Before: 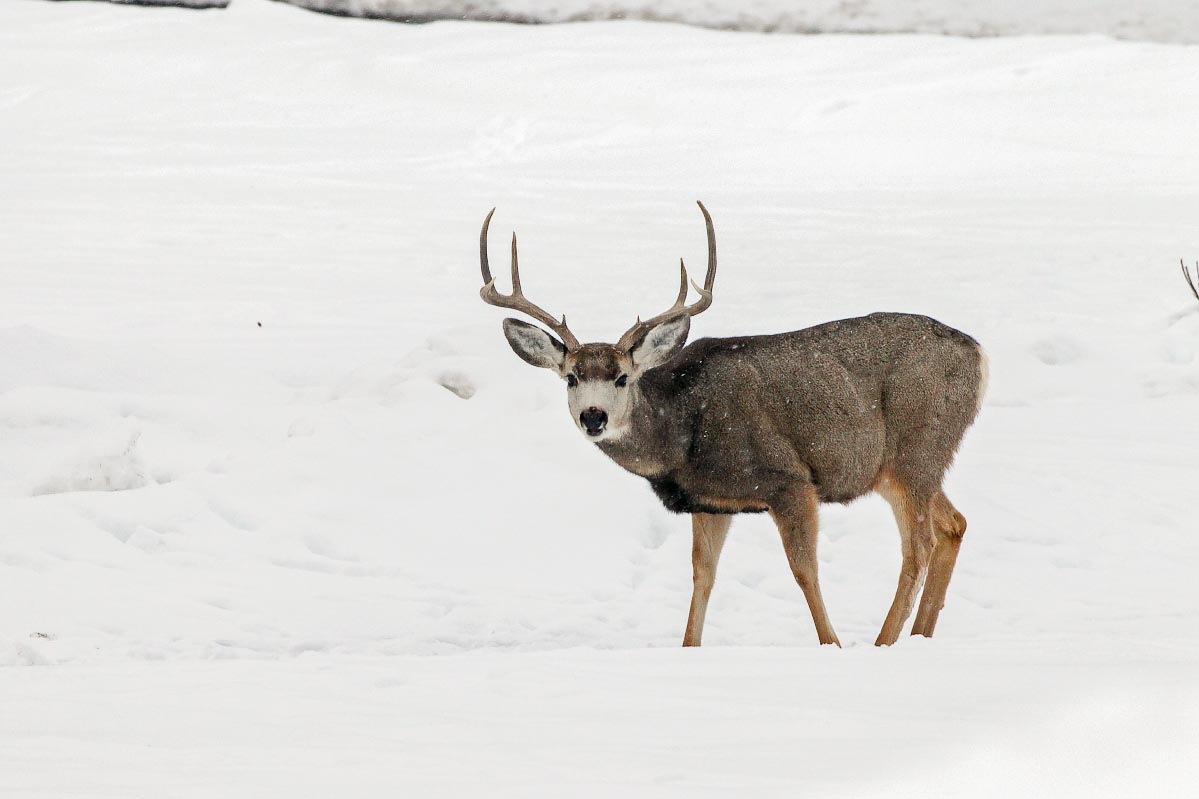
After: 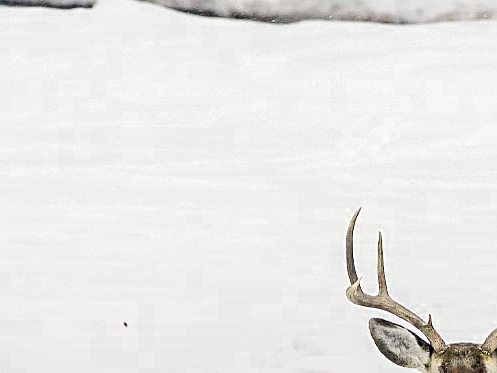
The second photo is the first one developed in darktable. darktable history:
crop and rotate: left 11.189%, top 0.111%, right 47.313%, bottom 53.146%
color balance rgb: linear chroma grading › global chroma 2.837%, perceptual saturation grading › global saturation 20%, perceptual saturation grading › highlights -14.074%, perceptual saturation grading › shadows 49.434%, perceptual brilliance grading › mid-tones 10.72%, perceptual brilliance grading › shadows 14.94%, global vibrance 59.238%
sharpen: on, module defaults
exposure: exposure -0.04 EV, compensate highlight preservation false
color zones: curves: ch0 [(0.25, 0.667) (0.758, 0.368)]; ch1 [(0.215, 0.245) (0.761, 0.373)]; ch2 [(0.247, 0.554) (0.761, 0.436)]
tone equalizer: luminance estimator HSV value / RGB max
